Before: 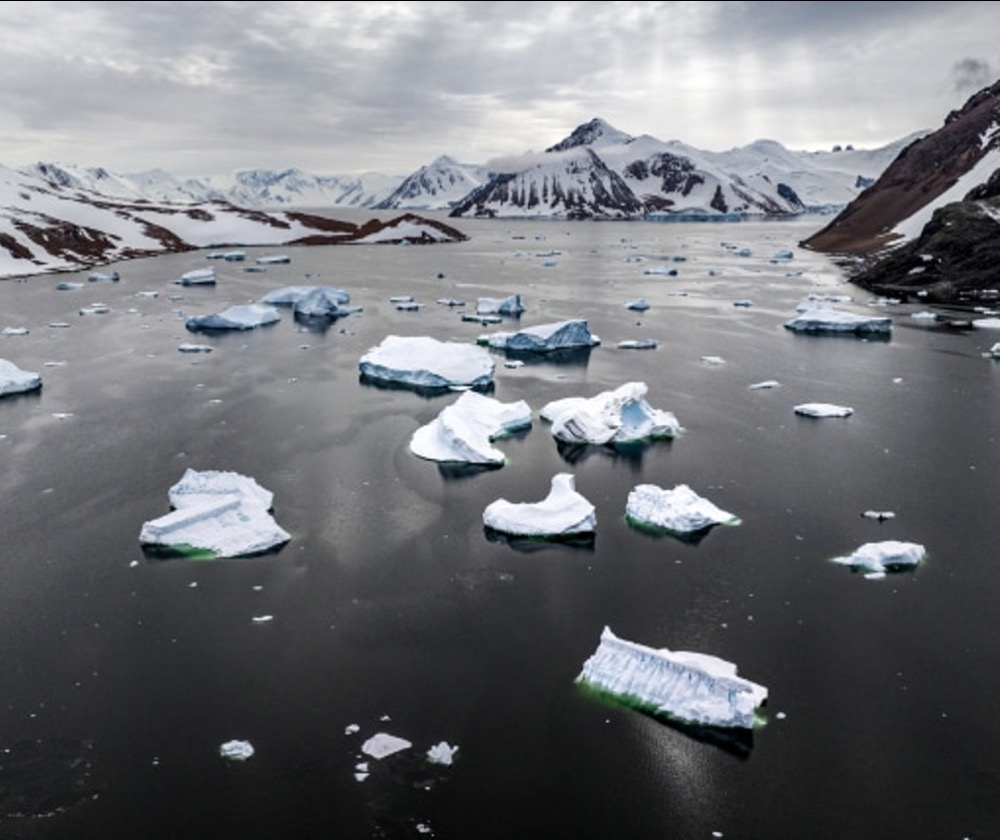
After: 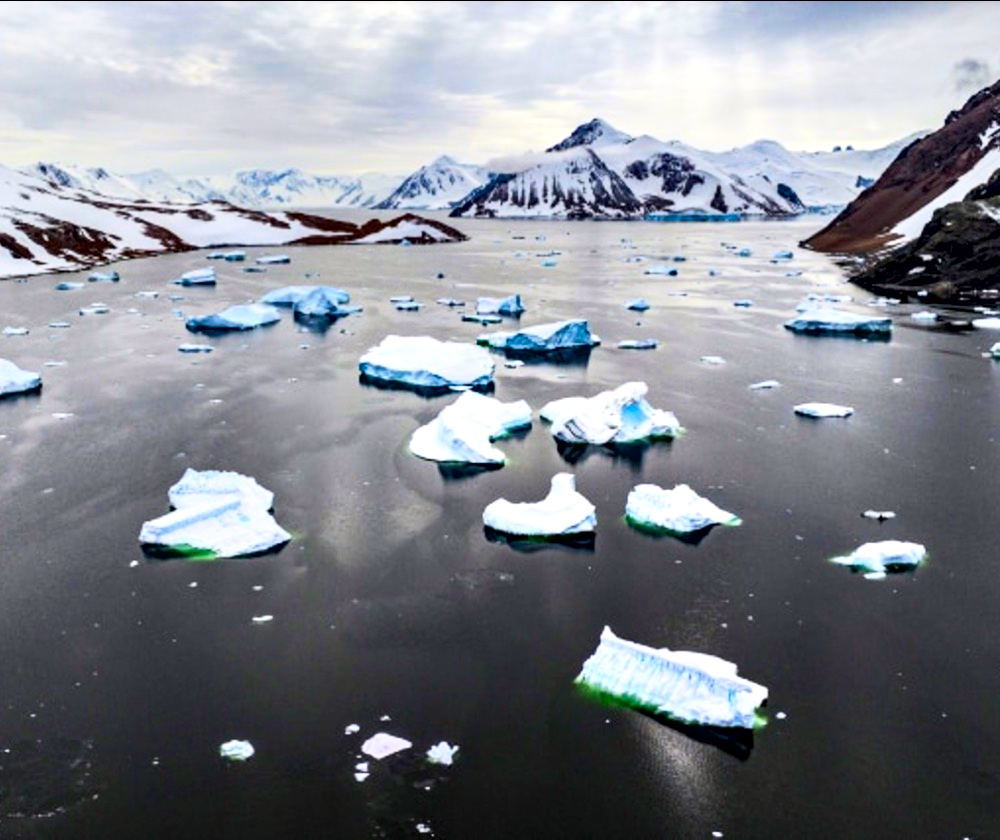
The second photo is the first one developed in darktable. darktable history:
contrast brightness saturation: contrast 0.2, brightness 0.2, saturation 0.8
contrast equalizer: octaves 7, y [[0.528, 0.548, 0.563, 0.562, 0.546, 0.526], [0.55 ×6], [0 ×6], [0 ×6], [0 ×6]]
